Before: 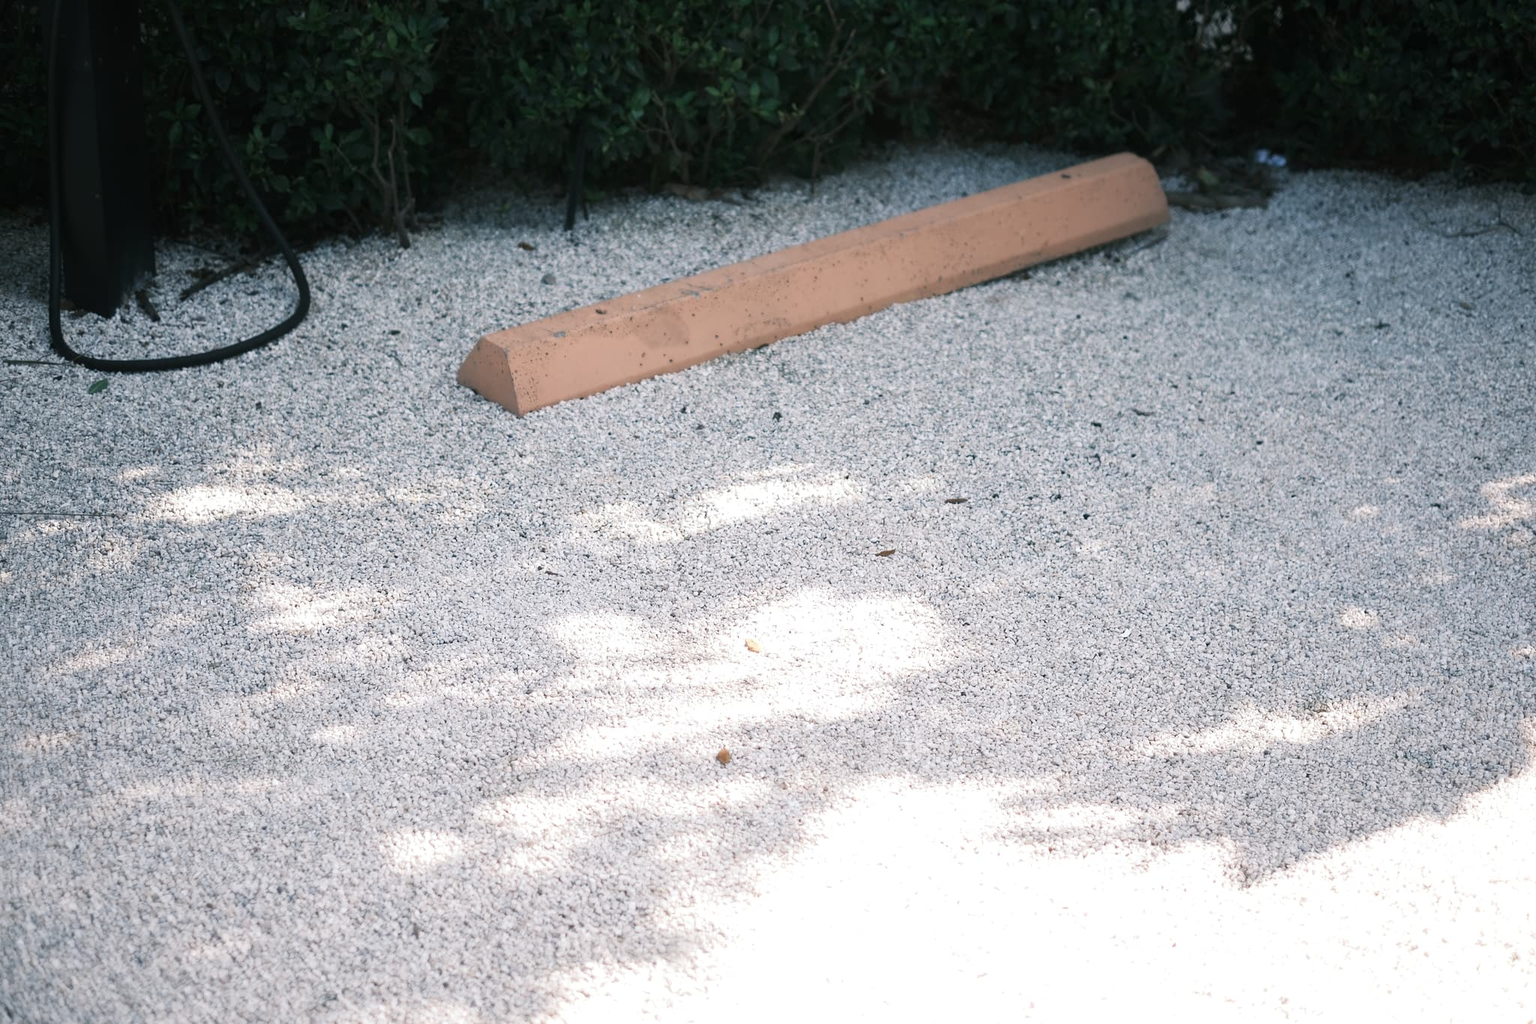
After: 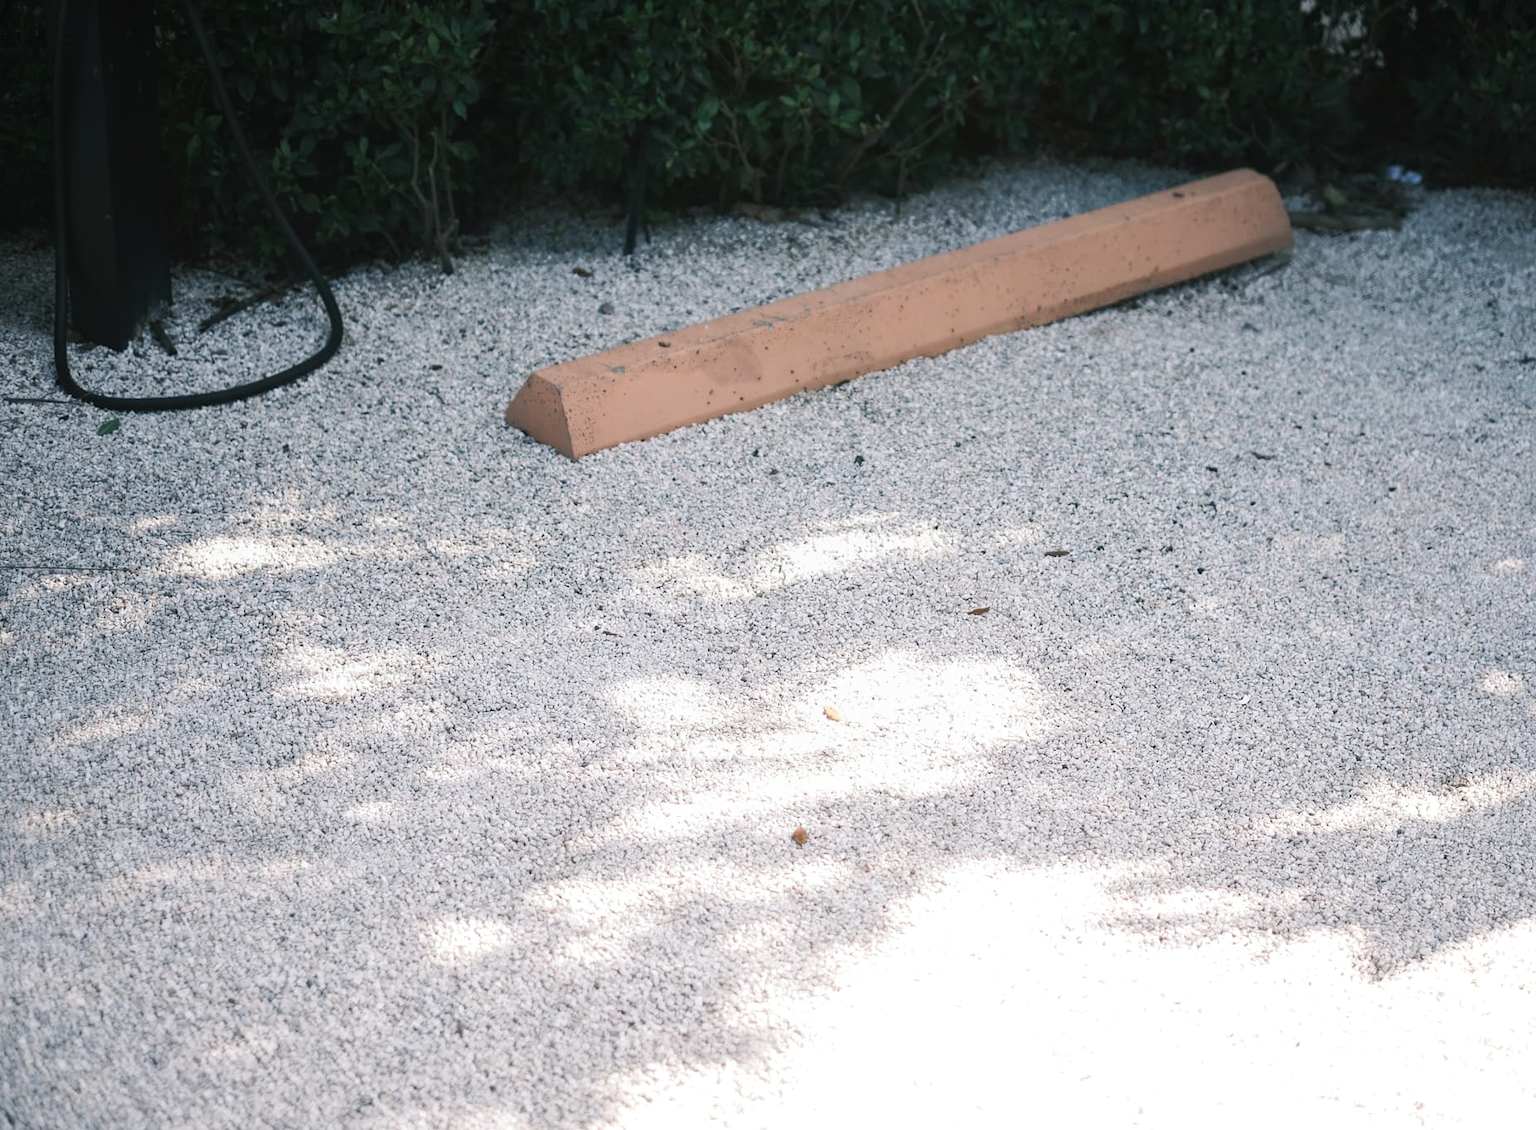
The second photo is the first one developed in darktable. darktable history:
local contrast: detail 109%
tone curve: curves: ch0 [(0, 0) (0.003, 0.003) (0.011, 0.011) (0.025, 0.024) (0.044, 0.042) (0.069, 0.066) (0.1, 0.095) (0.136, 0.129) (0.177, 0.169) (0.224, 0.214) (0.277, 0.264) (0.335, 0.319) (0.399, 0.38) (0.468, 0.446) (0.543, 0.558) (0.623, 0.636) (0.709, 0.719) (0.801, 0.807) (0.898, 0.901) (1, 1)], color space Lab, independent channels, preserve colors none
crop: right 9.479%, bottom 0.022%
